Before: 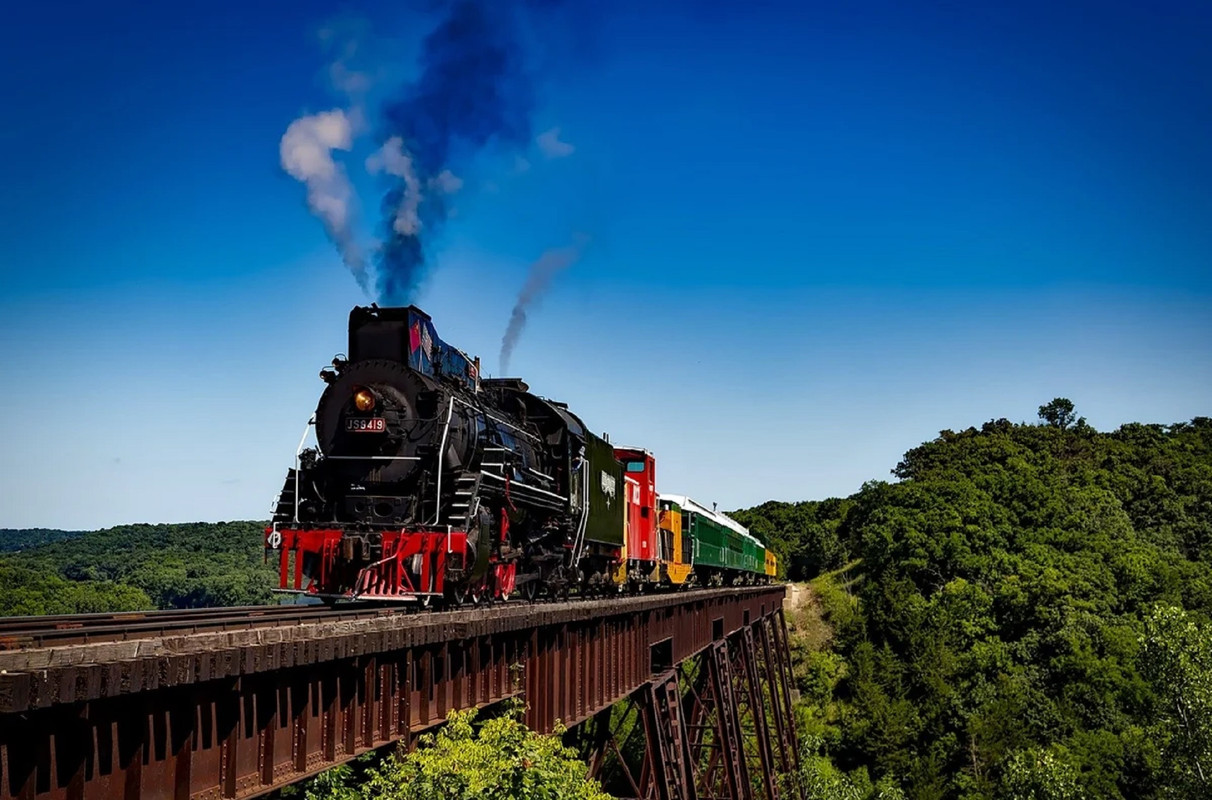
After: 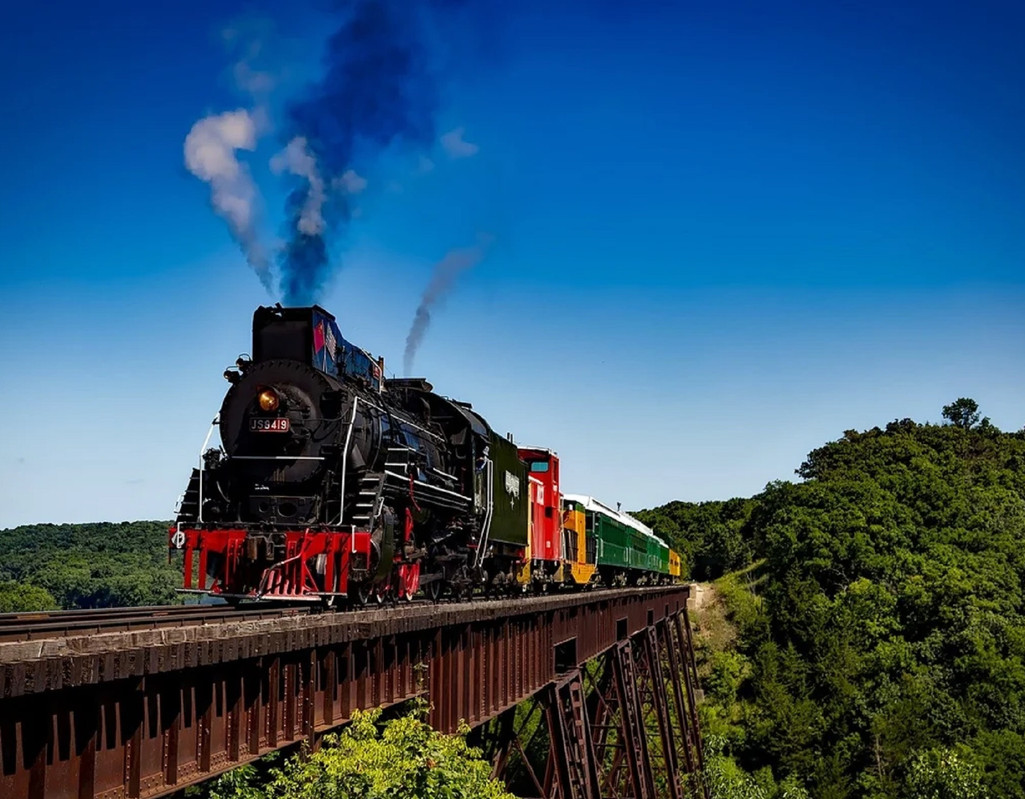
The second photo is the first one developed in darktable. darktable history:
crop: left 7.949%, right 7.429%
